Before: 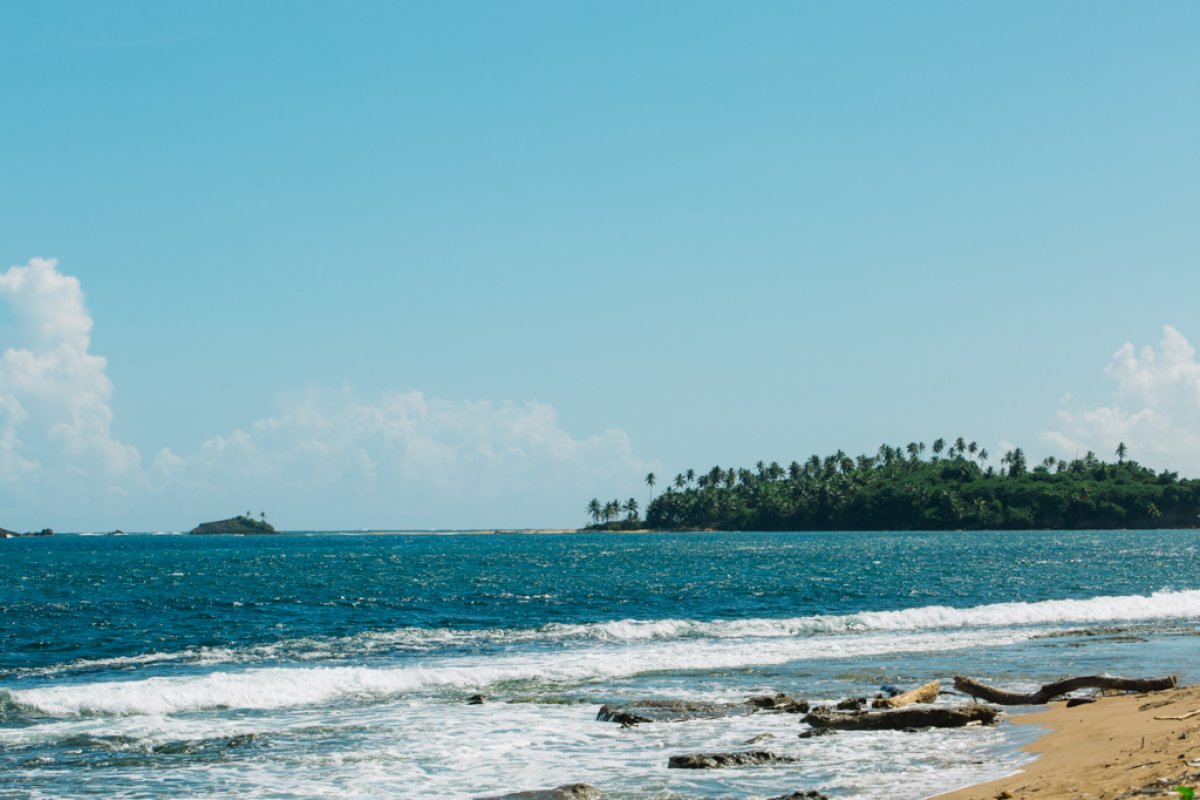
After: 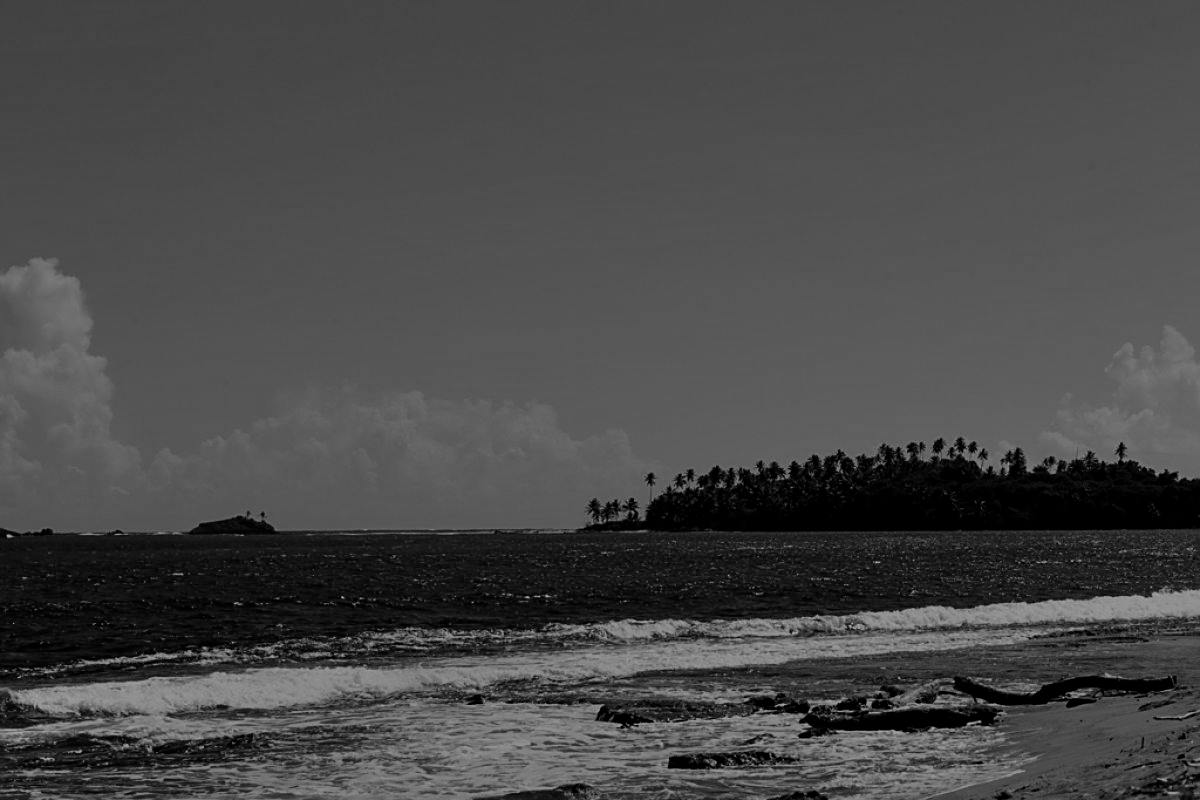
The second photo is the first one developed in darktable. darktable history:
contrast brightness saturation: contrast 0.02, brightness -1, saturation -1
shadows and highlights: shadows 37.27, highlights -28.18, soften with gaussian
sharpen: on, module defaults
filmic rgb: black relative exposure -7.15 EV, white relative exposure 5.36 EV, hardness 3.02, color science v6 (2022)
